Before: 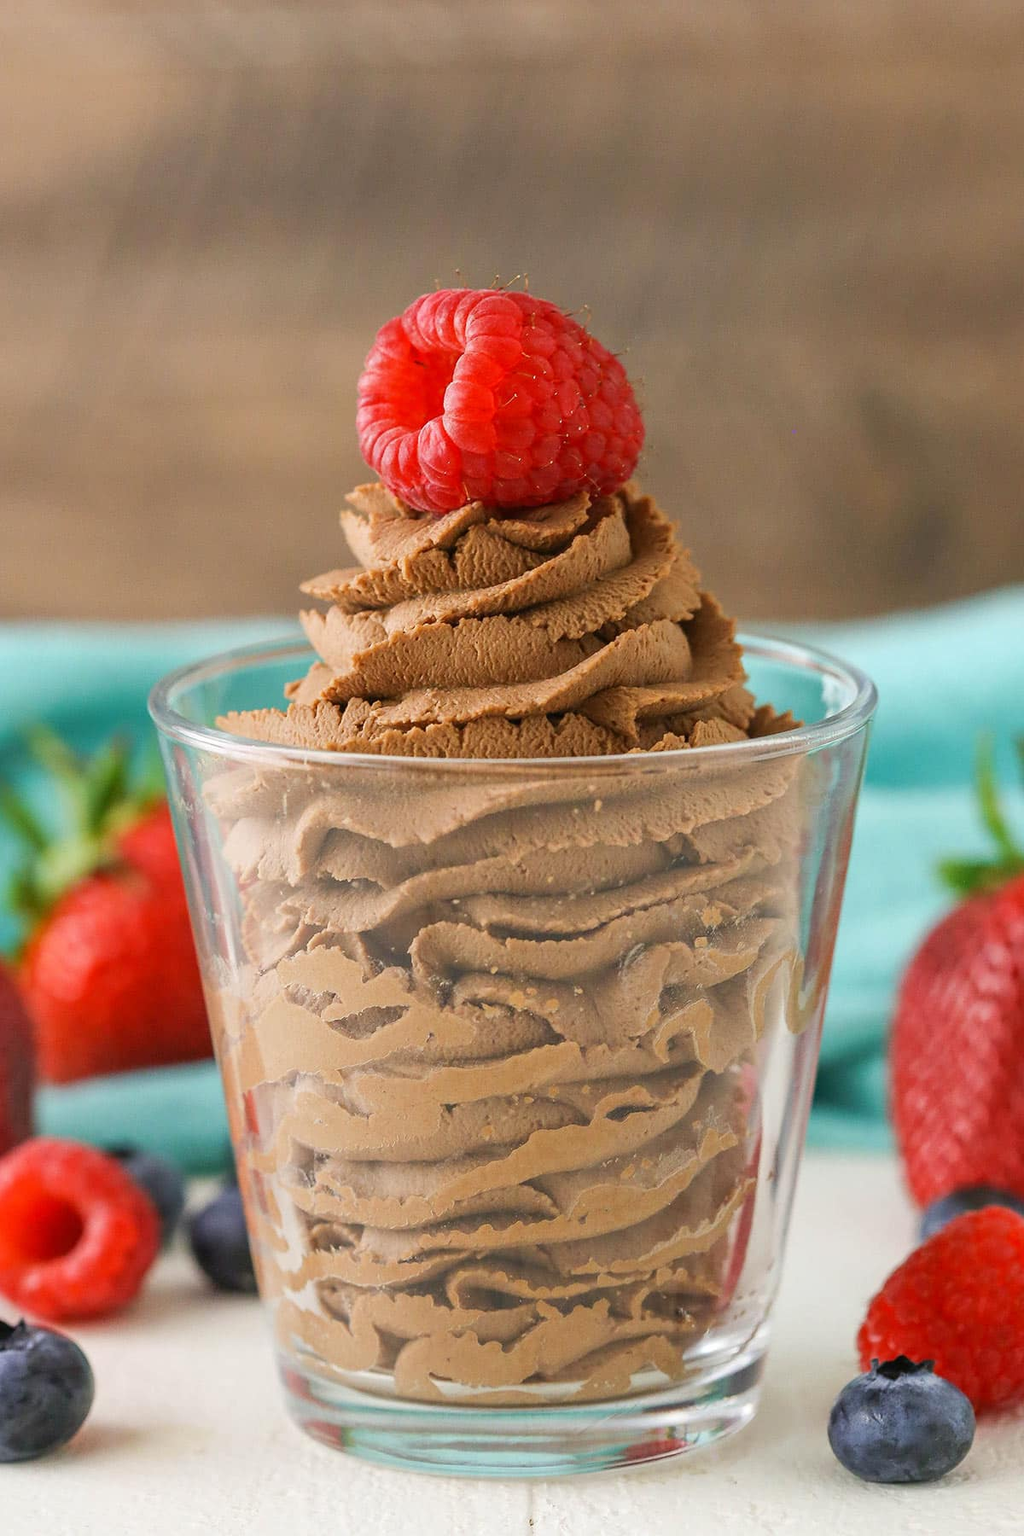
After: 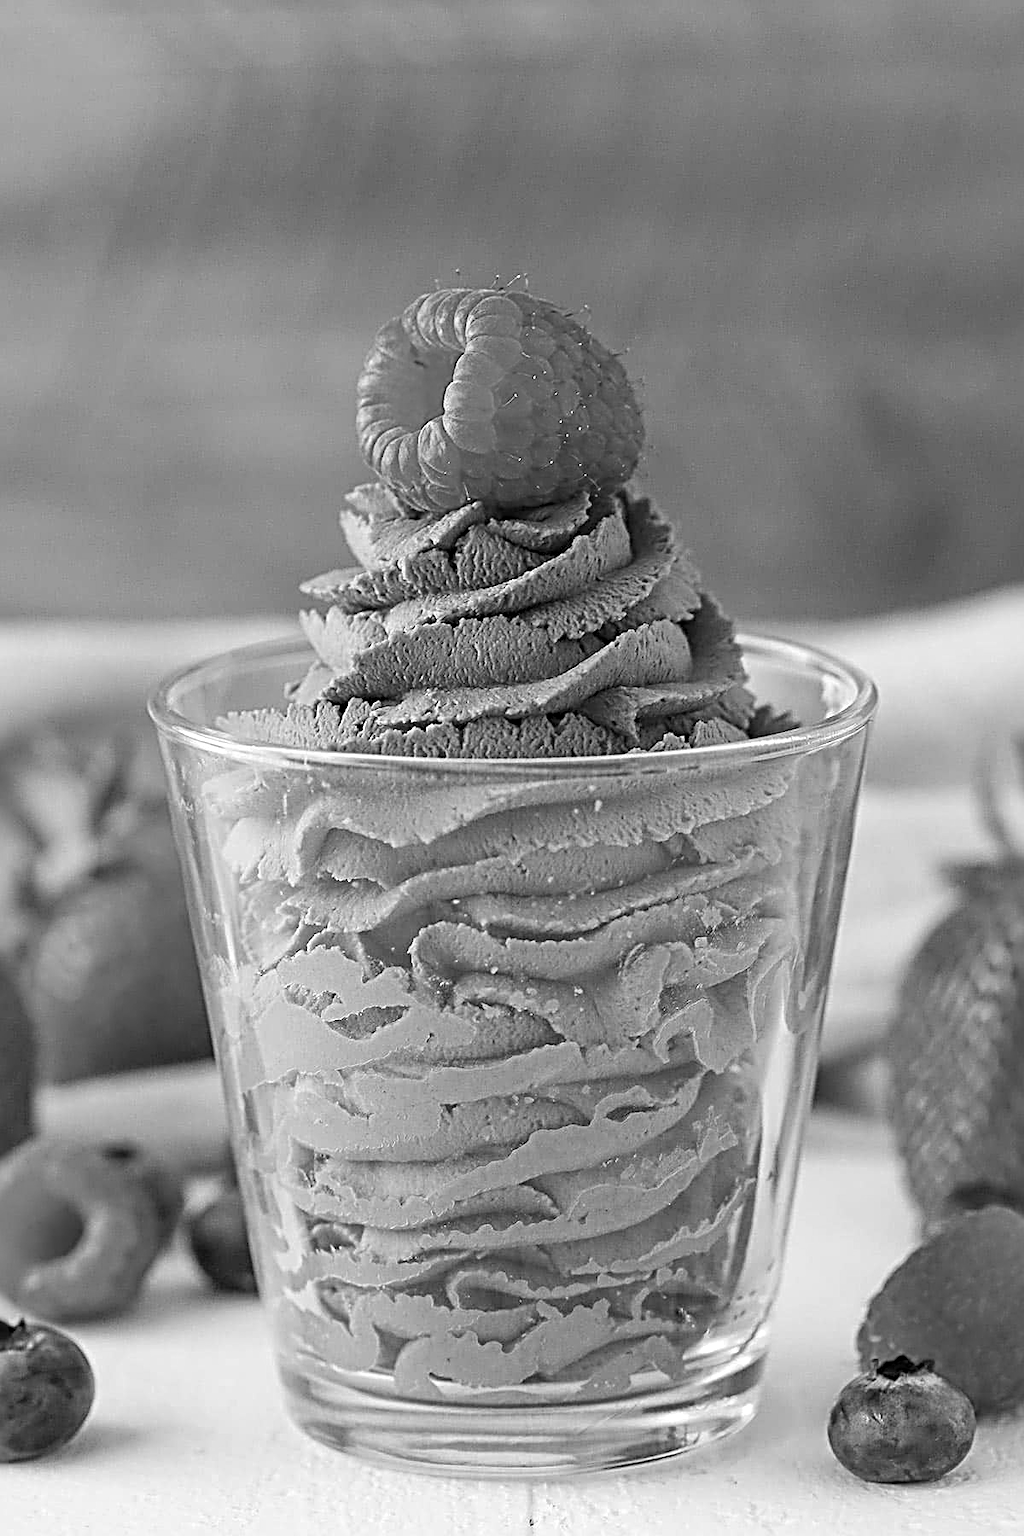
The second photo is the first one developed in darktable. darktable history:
sharpen: radius 3.69, amount 0.928
white balance: red 0.98, blue 1.61
monochrome: on, module defaults
